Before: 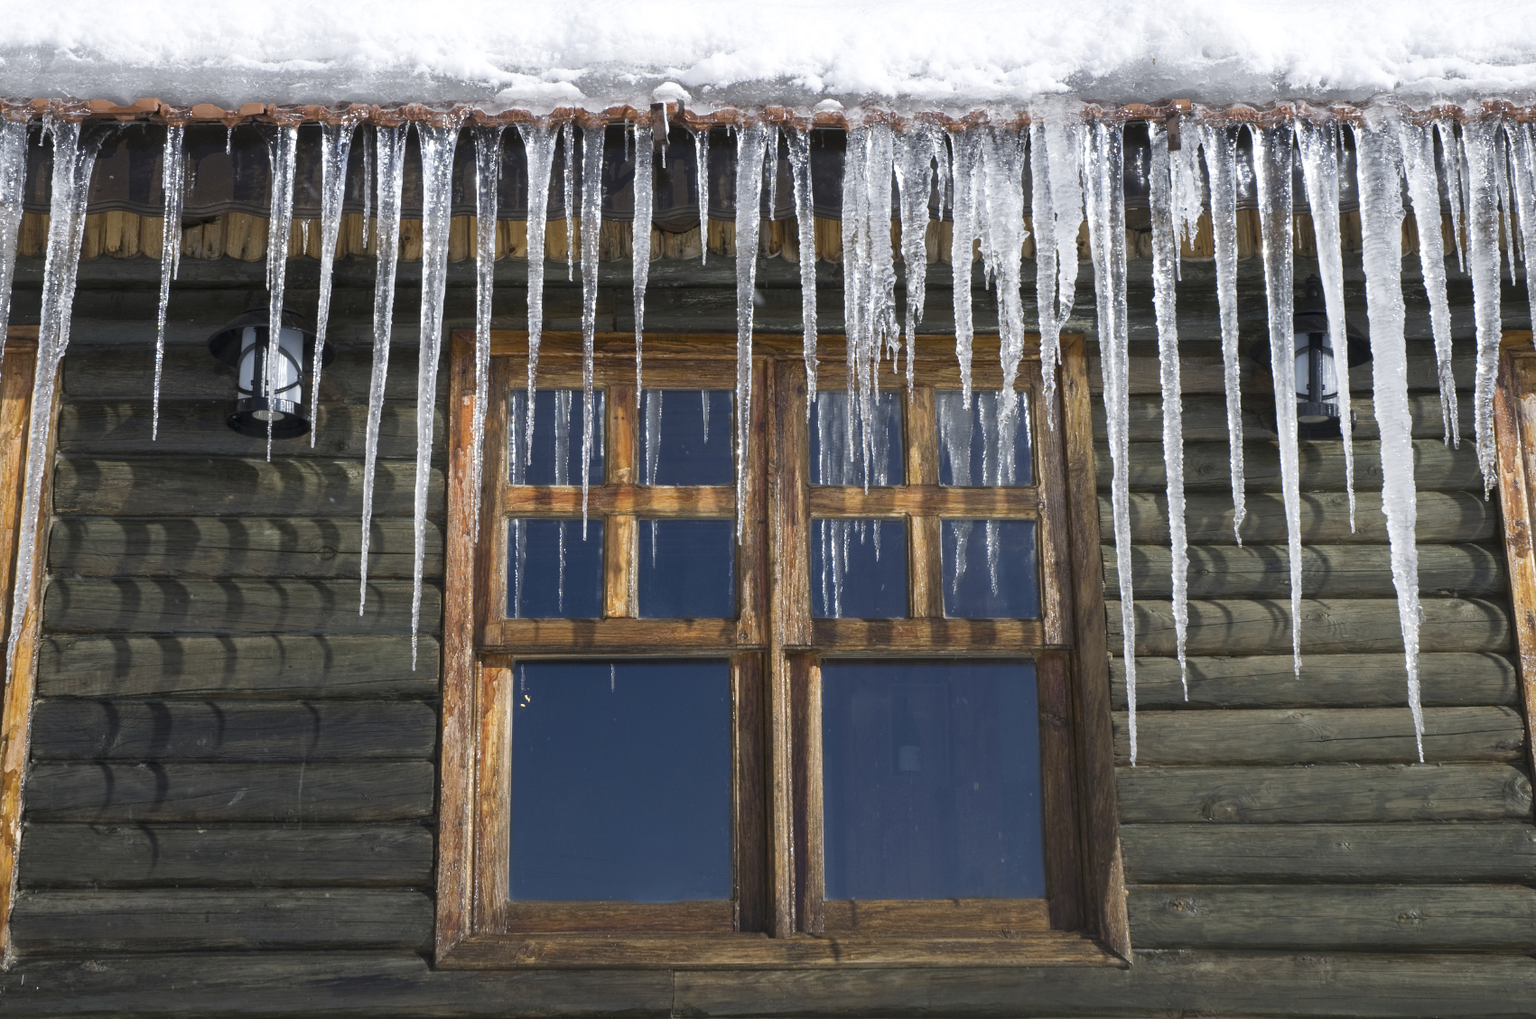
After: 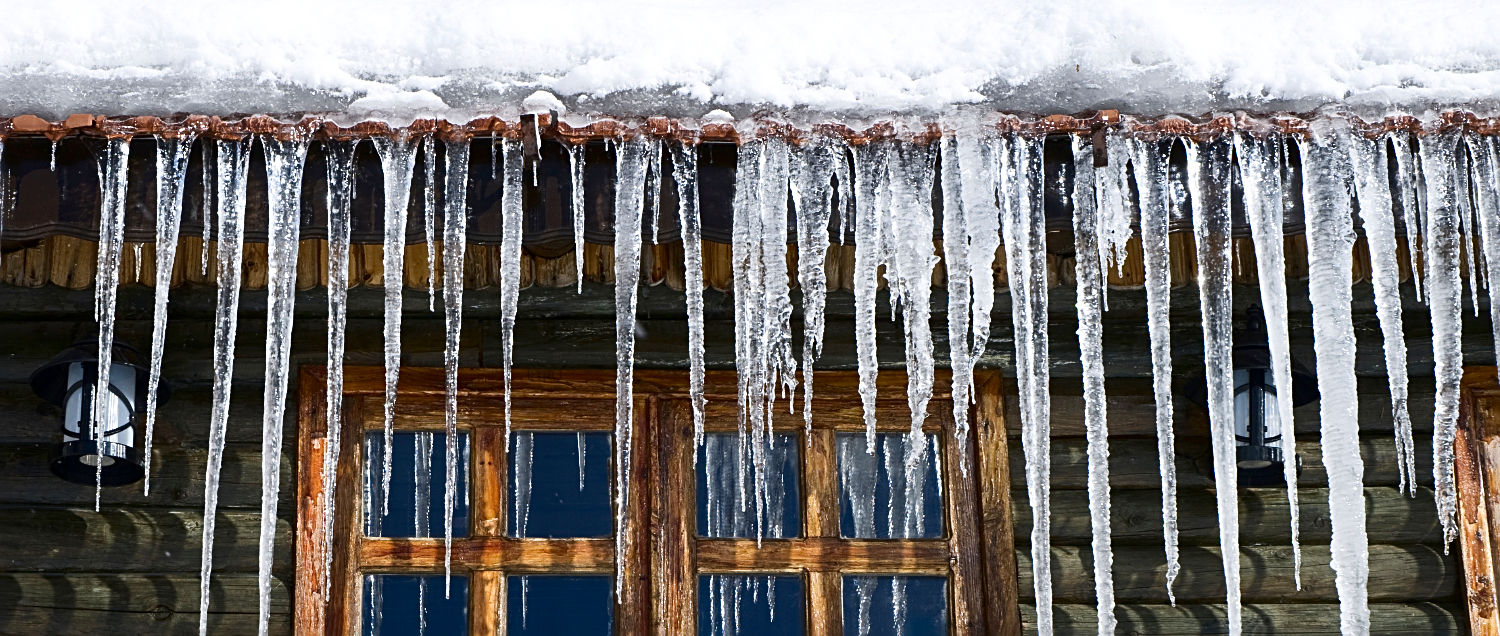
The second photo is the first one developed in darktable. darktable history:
contrast brightness saturation: contrast 0.191, brightness -0.11, saturation 0.208
crop and rotate: left 11.799%, bottom 43.581%
sharpen: radius 2.531, amount 0.627
